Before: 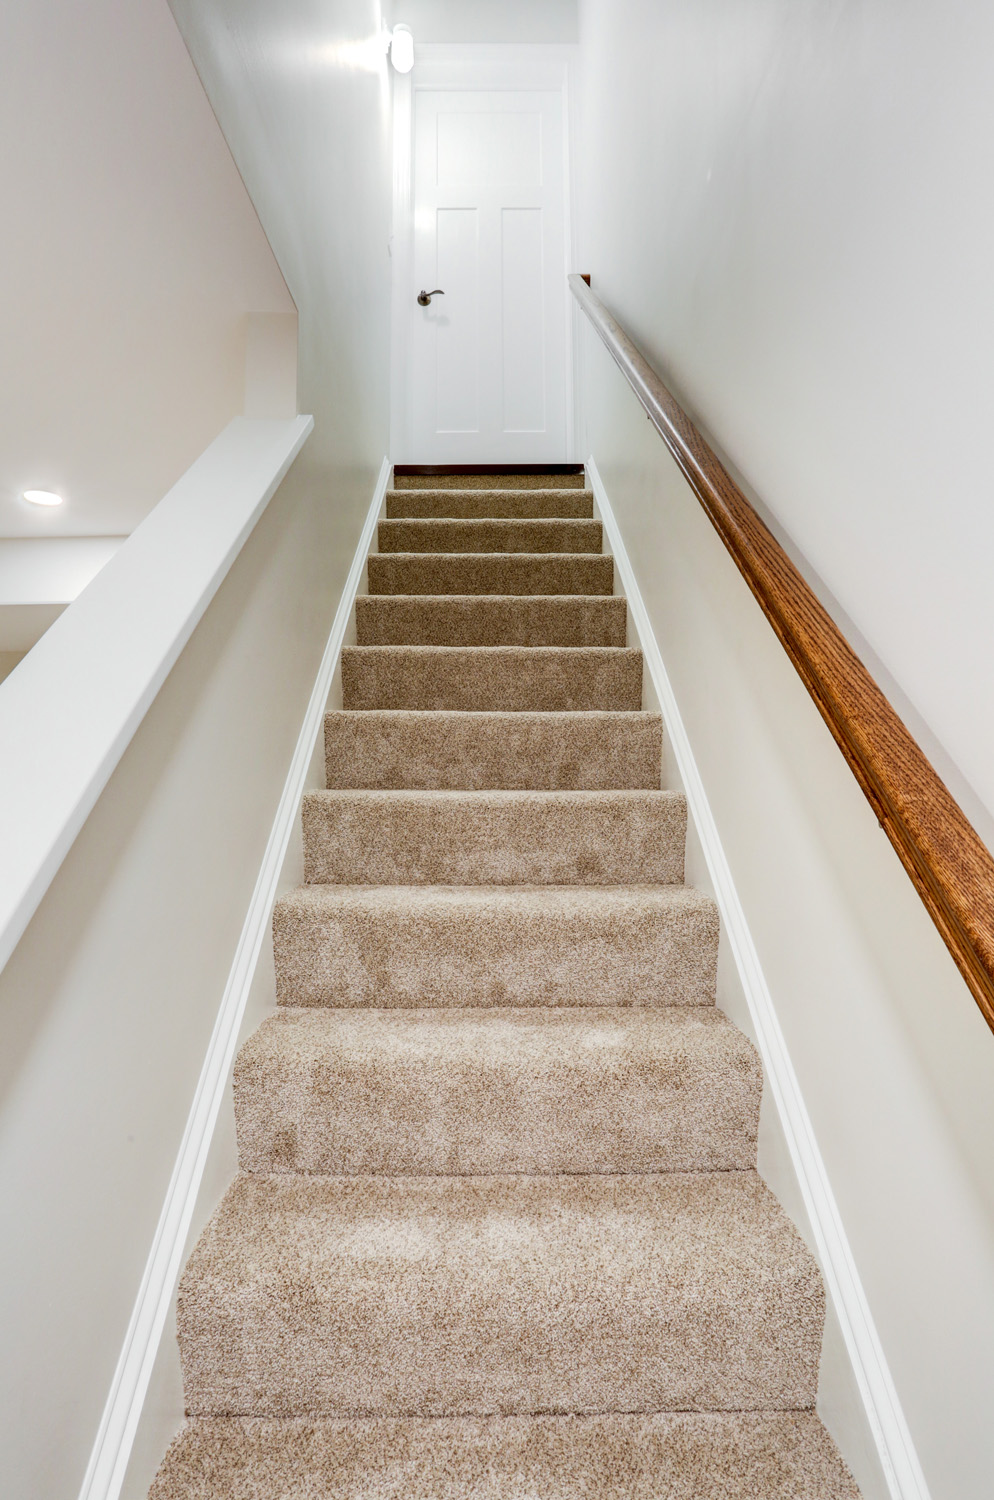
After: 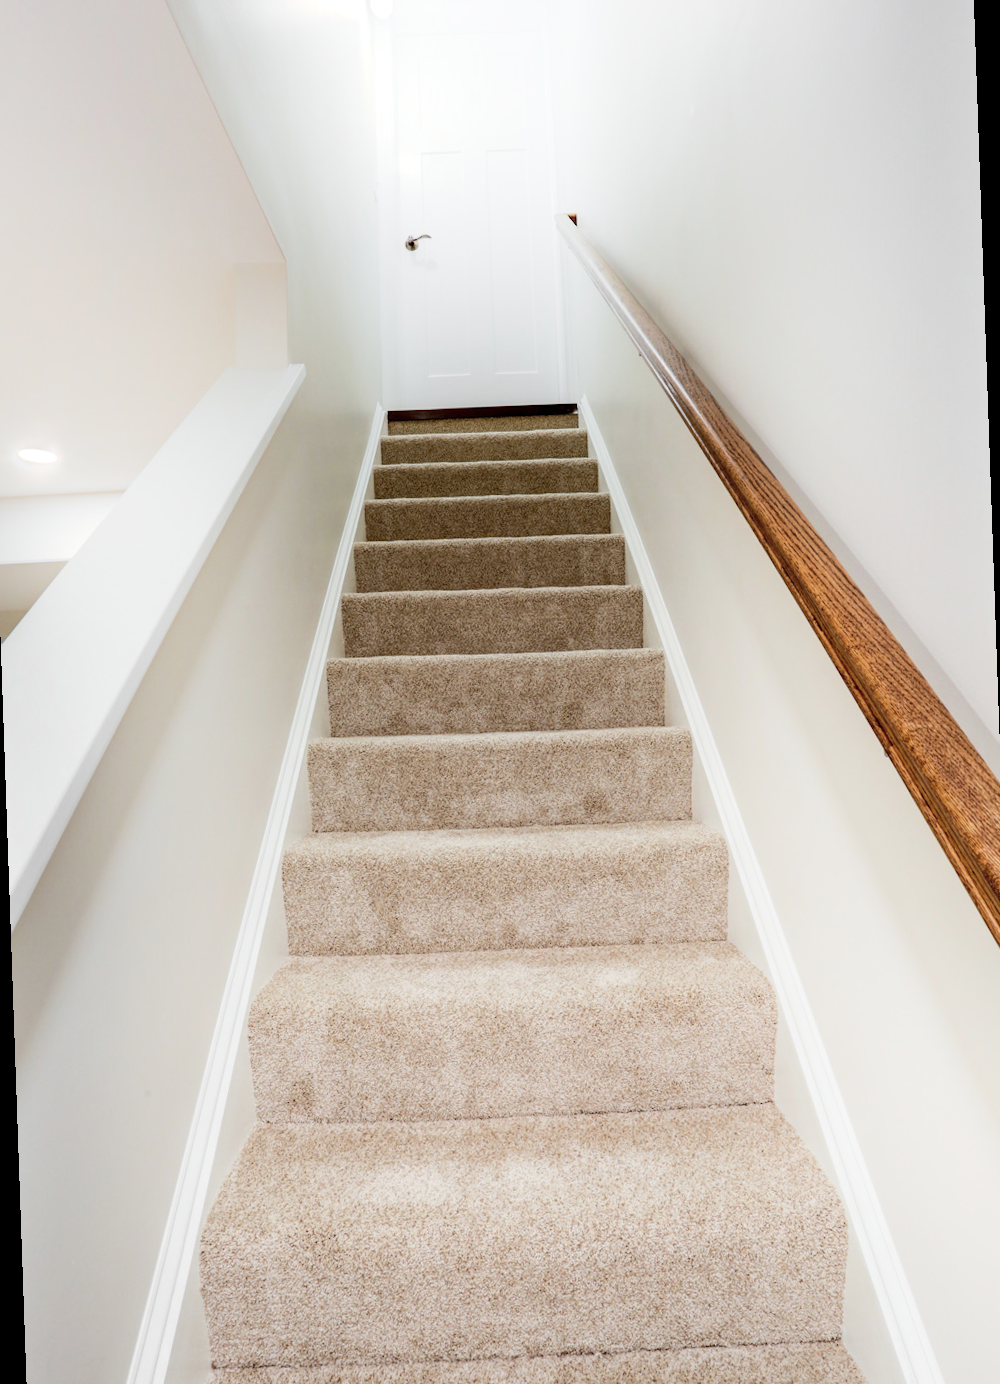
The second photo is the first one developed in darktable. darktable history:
rotate and perspective: rotation -2°, crop left 0.022, crop right 0.978, crop top 0.049, crop bottom 0.951
shadows and highlights: highlights 70.7, soften with gaussian
contrast brightness saturation: saturation -0.1
